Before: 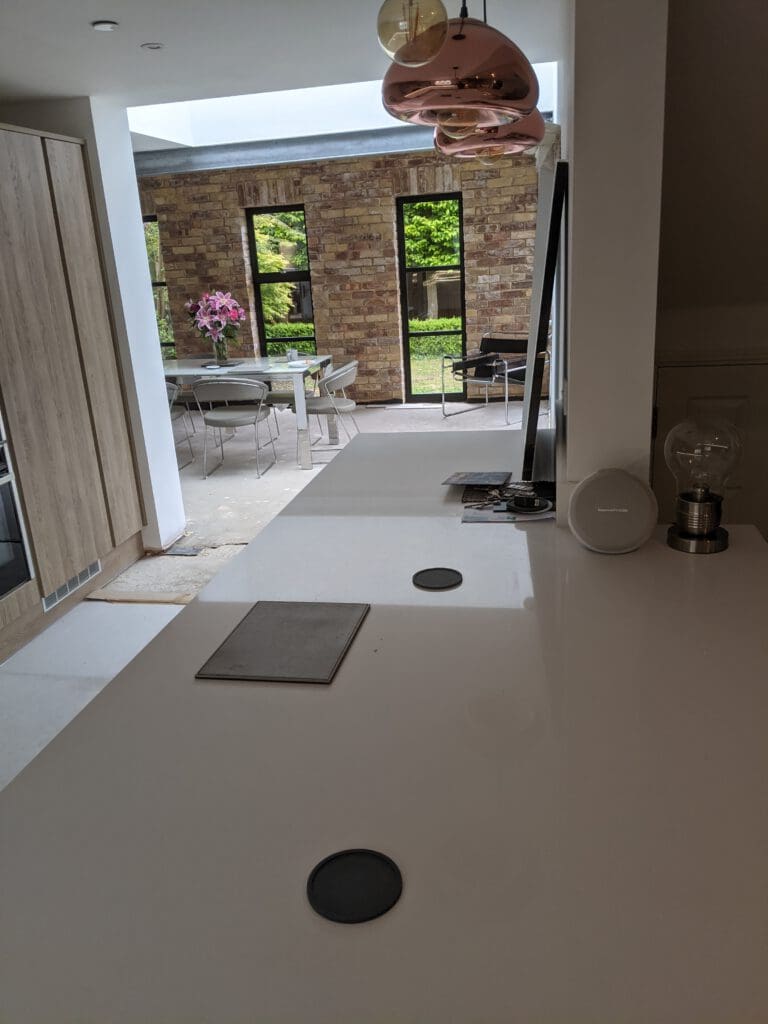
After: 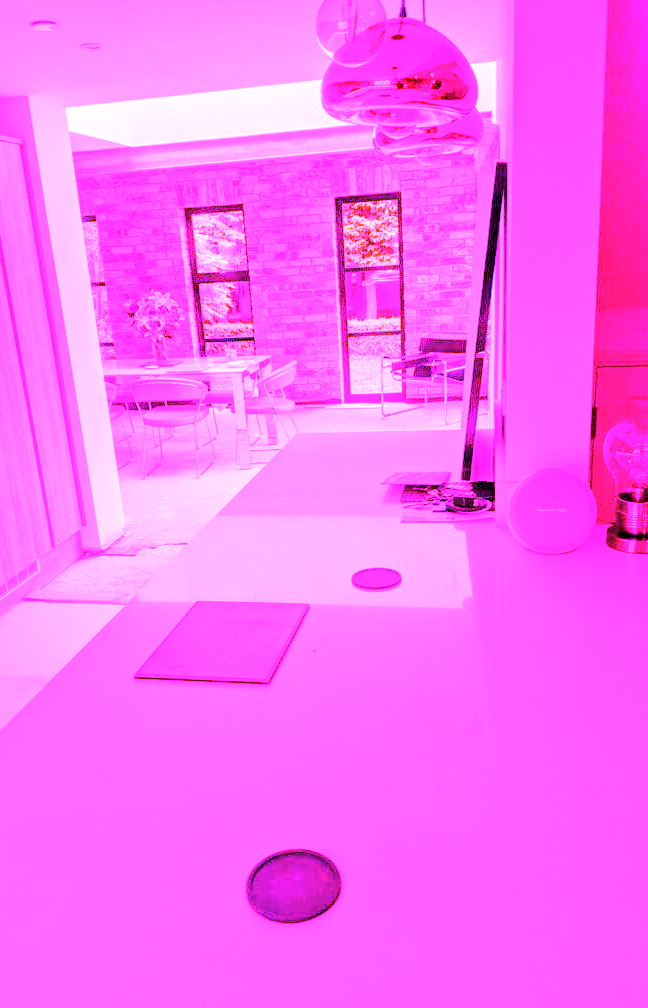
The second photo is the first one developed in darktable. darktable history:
crop: left 8.026%, right 7.374%
white balance: red 8, blue 8
